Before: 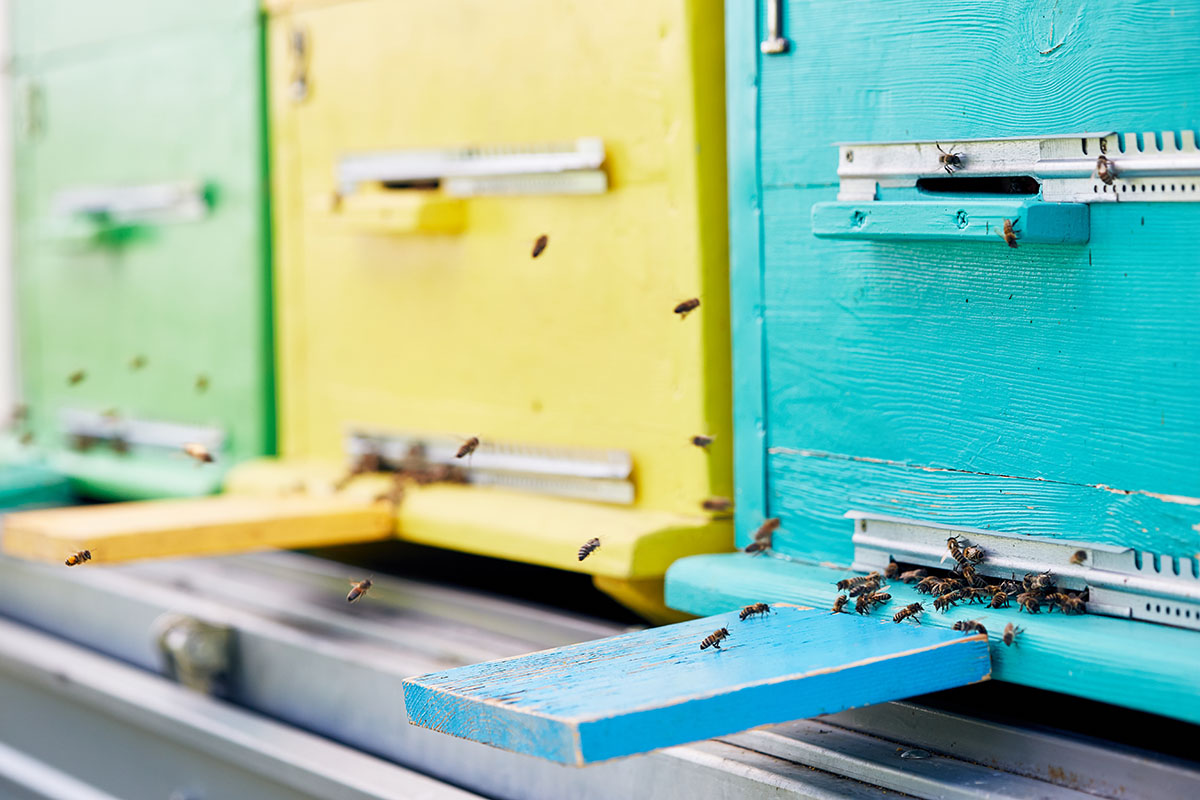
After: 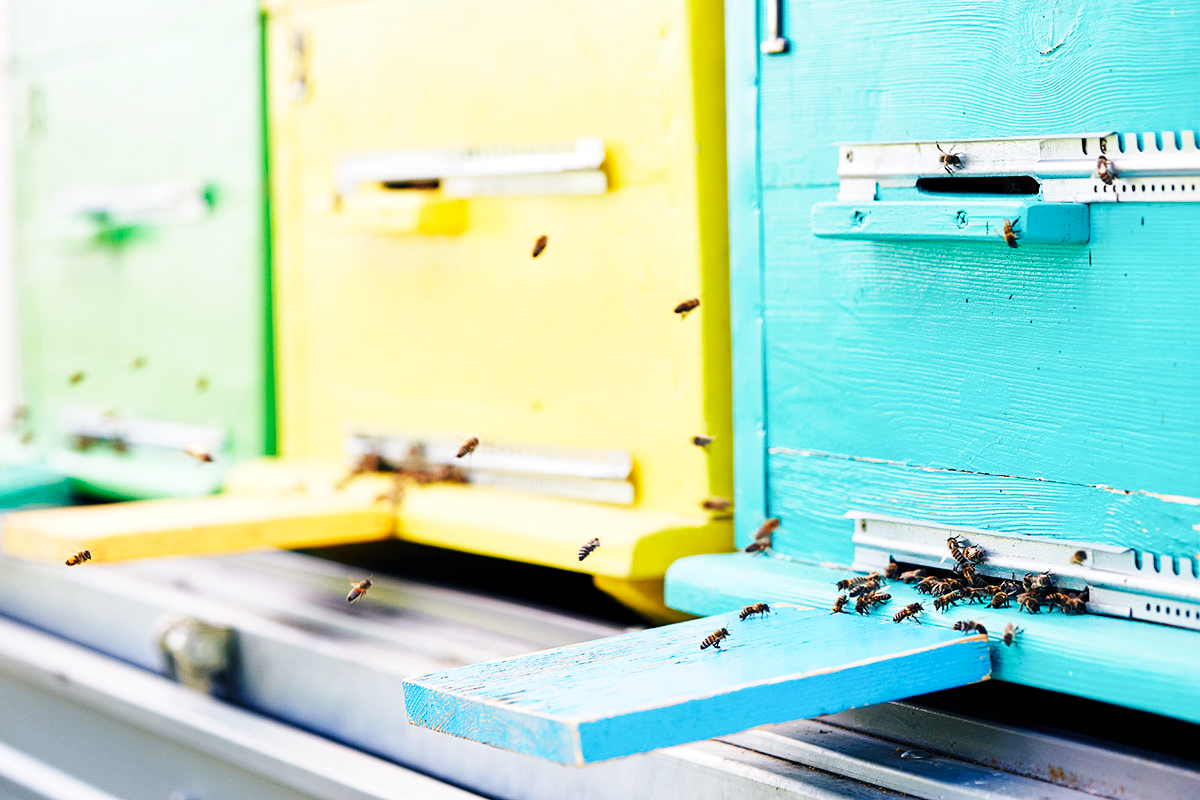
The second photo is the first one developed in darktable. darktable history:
base curve: curves: ch0 [(0, 0) (0.036, 0.025) (0.121, 0.166) (0.206, 0.329) (0.605, 0.79) (1, 1)], preserve colors none
exposure: exposure 0.207 EV, compensate highlight preservation false
